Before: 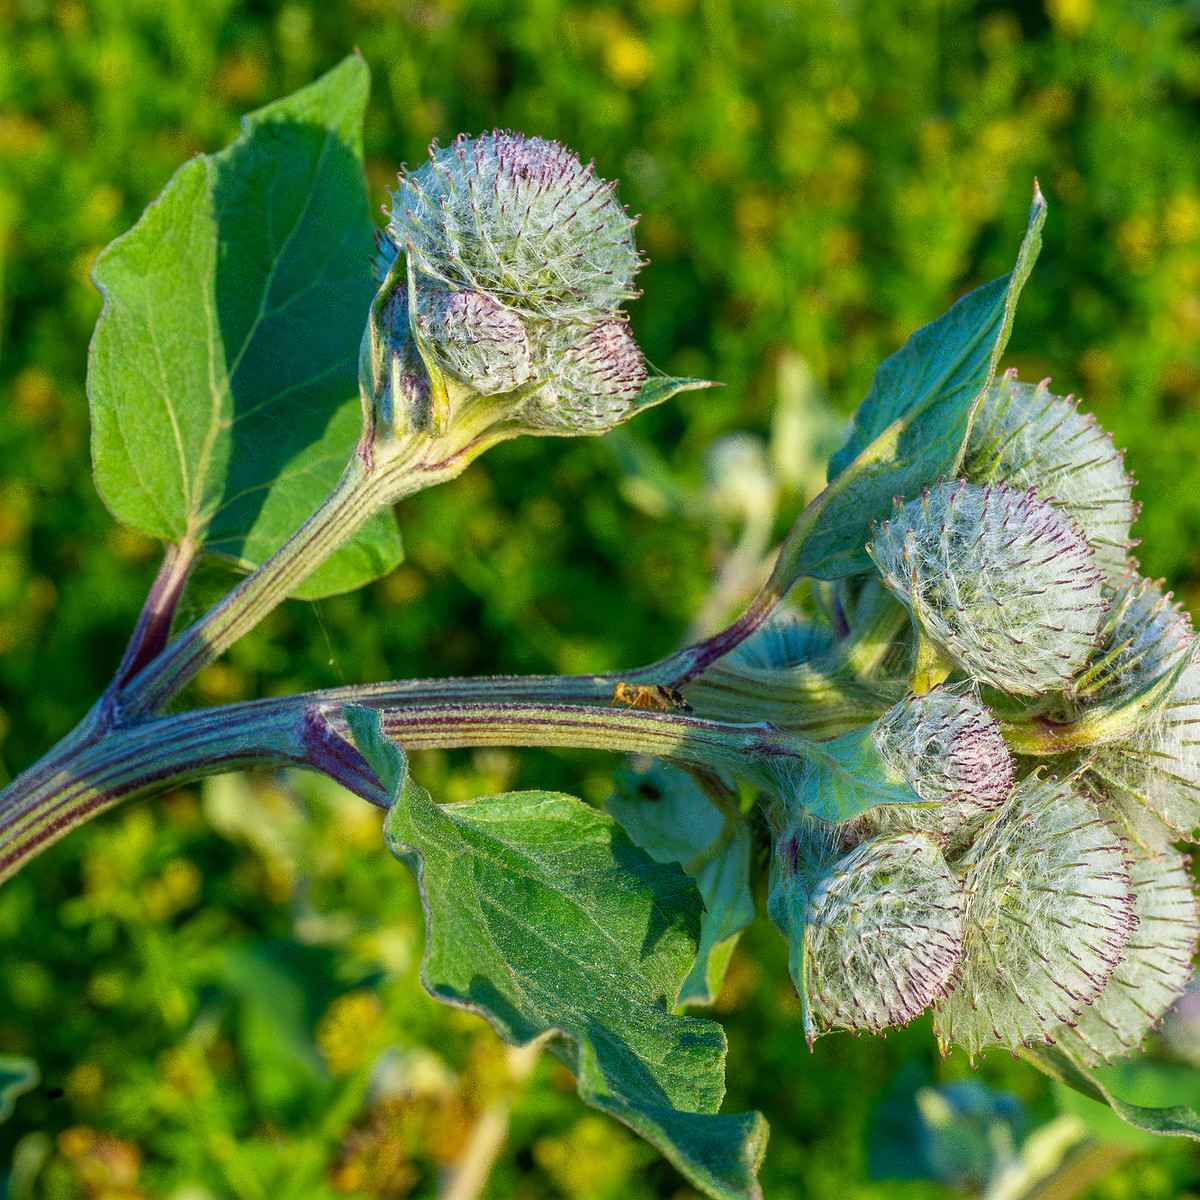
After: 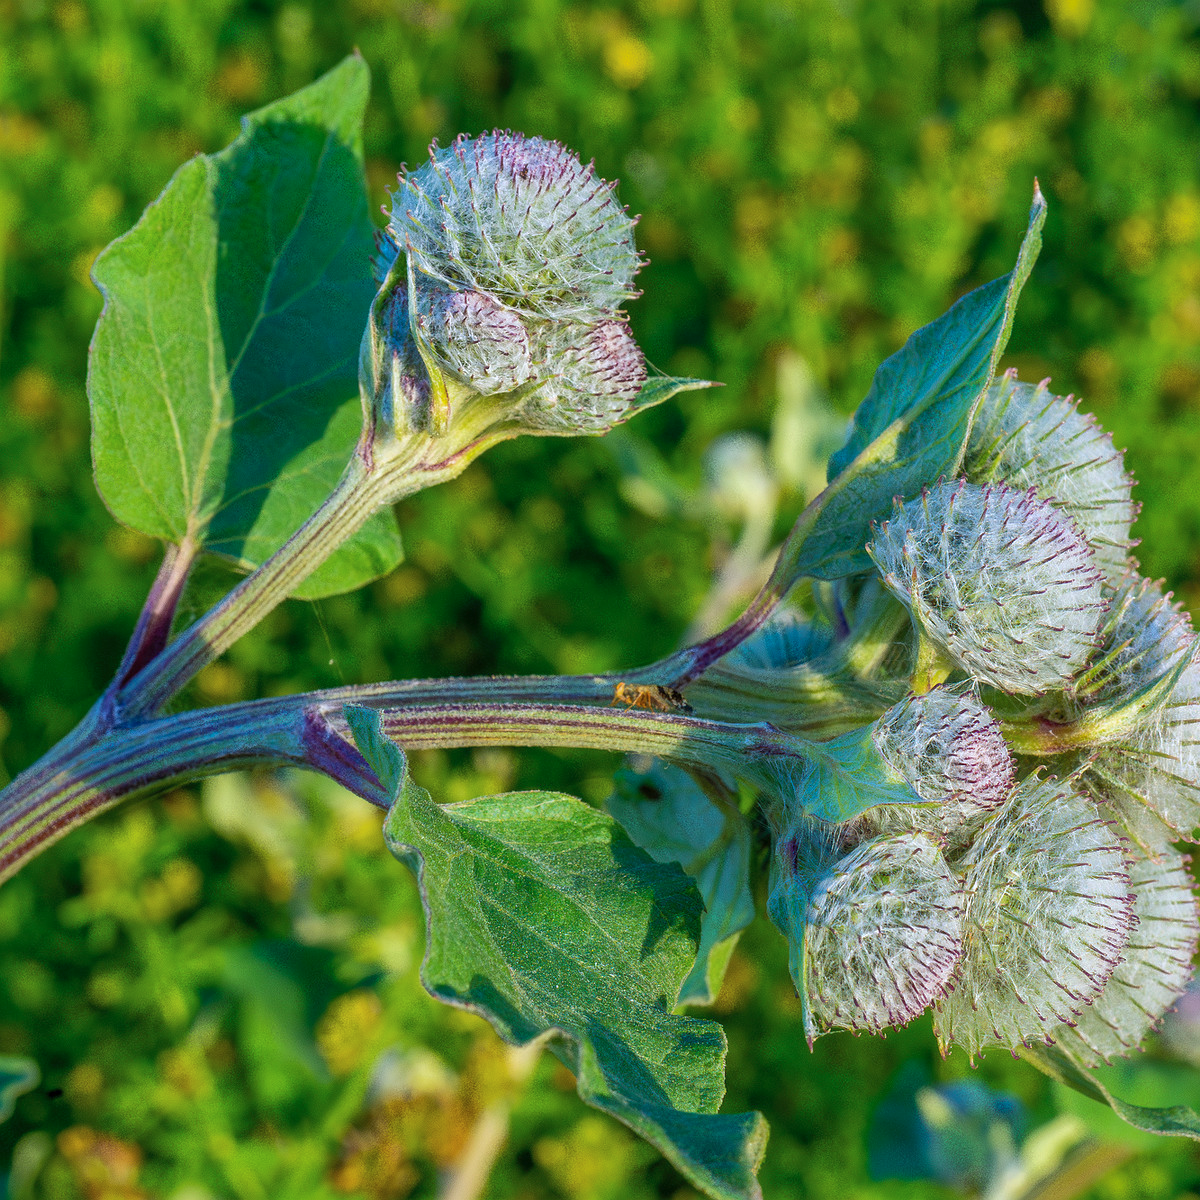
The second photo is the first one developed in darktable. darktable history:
shadows and highlights: on, module defaults
color calibration: illuminant as shot in camera, x 0.358, y 0.373, temperature 4628.91 K
